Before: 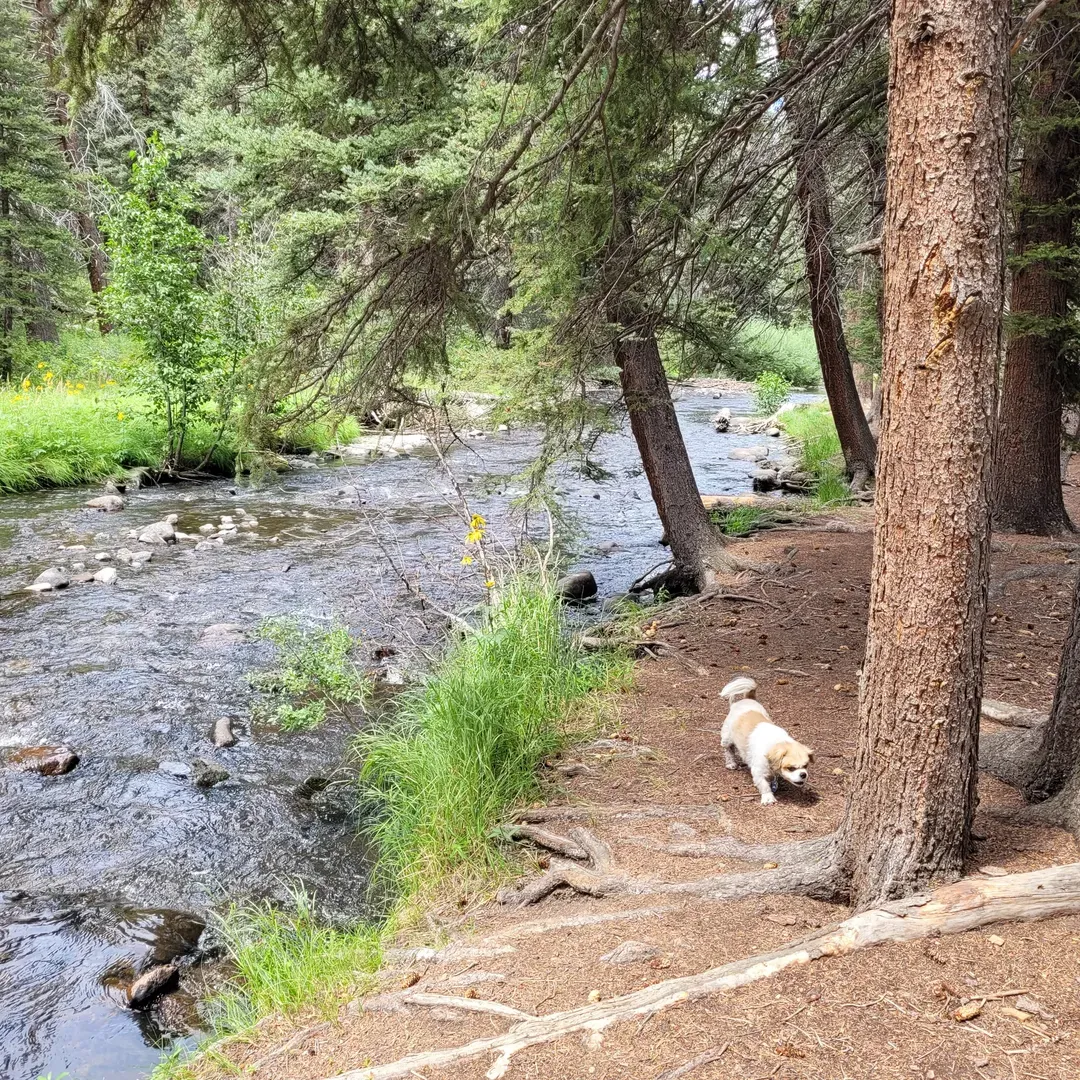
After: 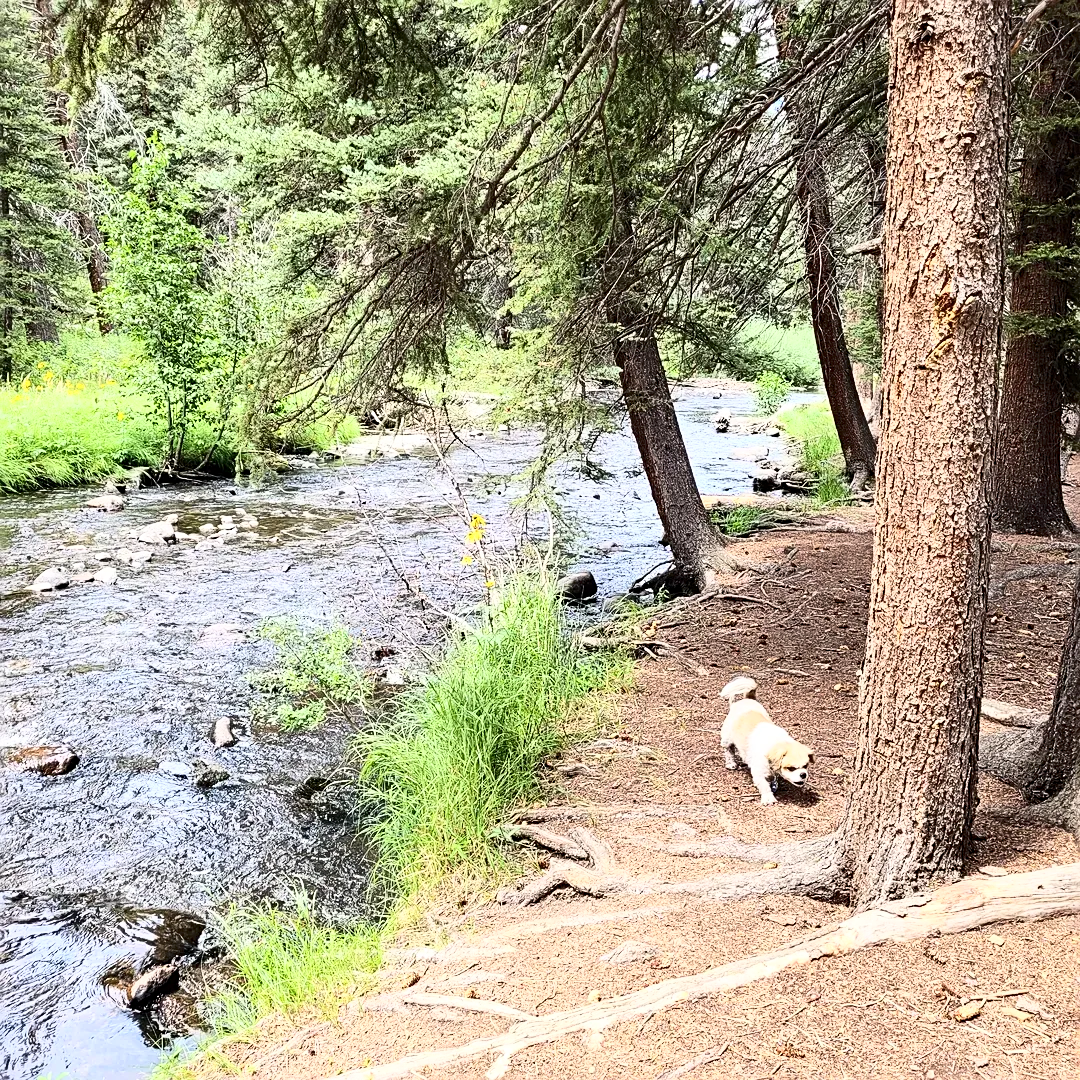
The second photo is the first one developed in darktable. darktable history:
contrast brightness saturation: contrast 0.285
sharpen: on, module defaults
base curve: curves: ch0 [(0, 0) (0.688, 0.865) (1, 1)]
